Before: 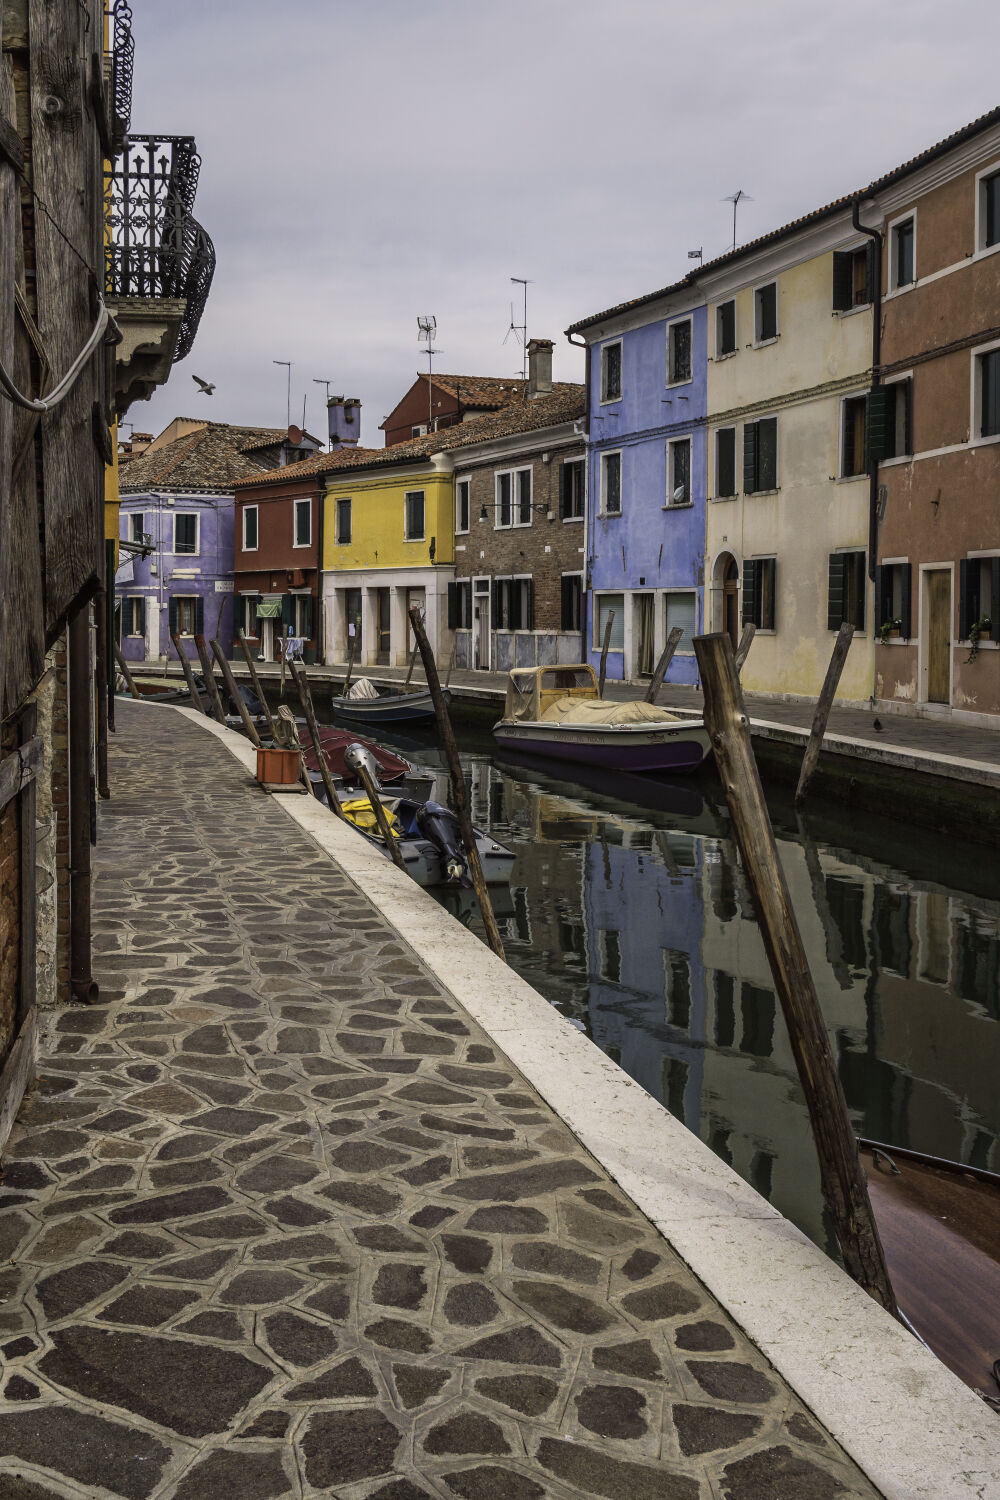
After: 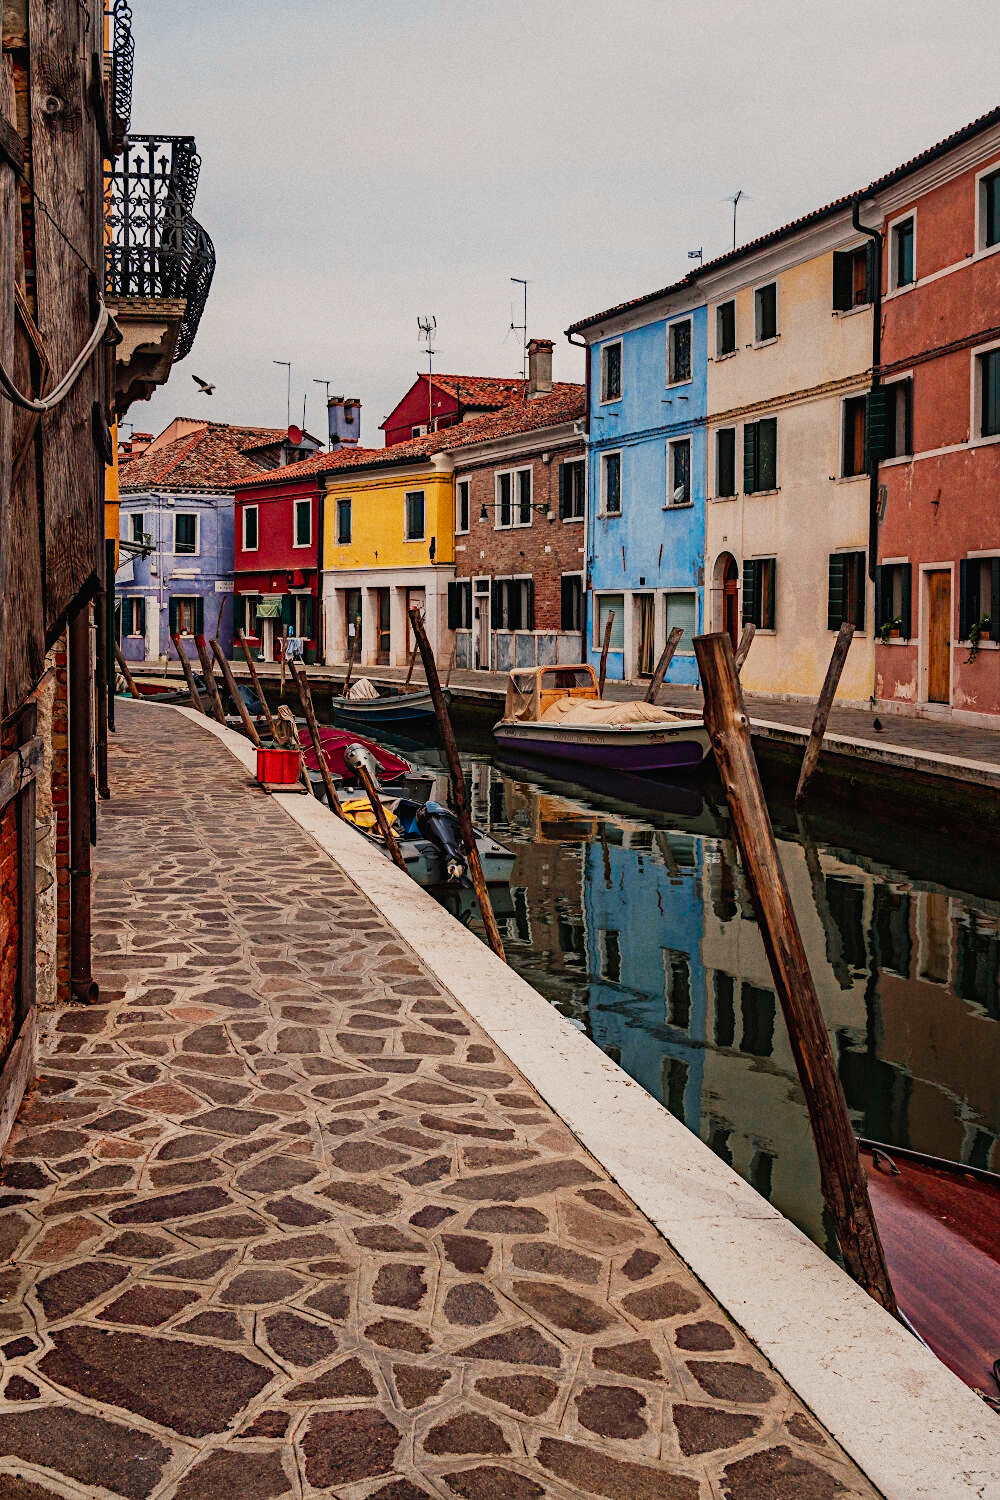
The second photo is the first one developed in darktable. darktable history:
contrast equalizer "negative clarity": octaves 7, y [[0.6 ×6], [0.55 ×6], [0 ×6], [0 ×6], [0 ×6]], mix -0.3
color equalizer "creative | pacific": saturation › orange 1.03, saturation › yellow 0.883, saturation › green 0.883, saturation › blue 1.08, saturation › magenta 1.05, hue › orange -4.88, hue › green 8.78, brightness › red 1.06, brightness › orange 1.08, brightness › yellow 0.916, brightness › green 0.916, brightness › cyan 1.04, brightness › blue 1.12, brightness › magenta 1.07 | blend: blend mode normal, opacity 100%; mask: uniform (no mask)
diffuse or sharpen "_builtin_sharpen demosaicing | AA filter": edge sensitivity 1, 1st order anisotropy 100%, 2nd order anisotropy 100%, 3rd order anisotropy 100%, 4th order anisotropy 100%, 1st order speed -25%, 2nd order speed -25%, 3rd order speed -25%, 4th order speed -25%
diffuse or sharpen "bloom 20%": radius span 32, 1st order speed 50%, 2nd order speed 50%, 3rd order speed 50%, 4th order speed 50% | blend: blend mode normal, opacity 20%; mask: uniform (no mask)
exposure "auto exposure": compensate highlight preservation false
grain "film": coarseness 0.09 ISO
rgb primaries "creative | pacific": red hue -0.042, red purity 1.1, green hue 0.047, green purity 1.12, blue hue -0.089, blue purity 0.937
sigmoid: contrast 1.7, skew -0.2, preserve hue 0%, red attenuation 0.1, red rotation 0.035, green attenuation 0.1, green rotation -0.017, blue attenuation 0.15, blue rotation -0.052, base primaries Rec2020
color balance rgb "creative | pacific film": shadows lift › chroma 2%, shadows lift › hue 219.6°, power › hue 313.2°, highlights gain › chroma 3%, highlights gain › hue 75.6°, global offset › luminance 0.5%, perceptual saturation grading › global saturation 15.33%, perceptual saturation grading › highlights -19.33%, perceptual saturation grading › shadows 20%, global vibrance 20%
